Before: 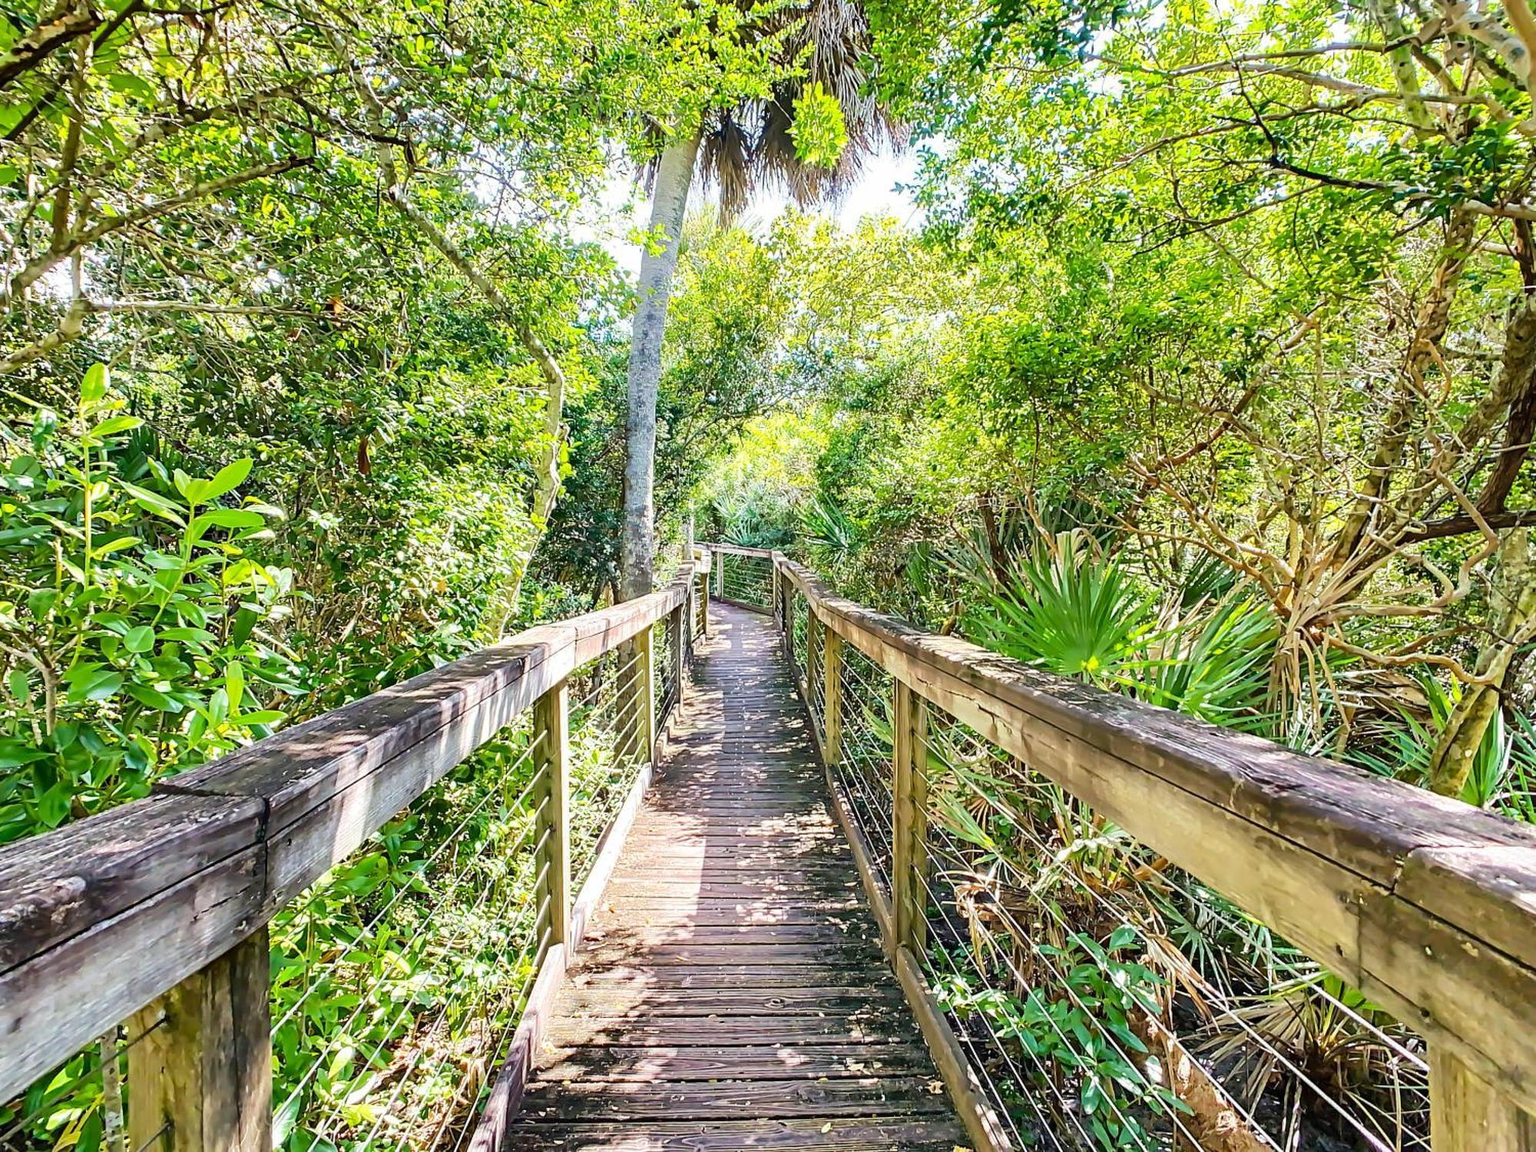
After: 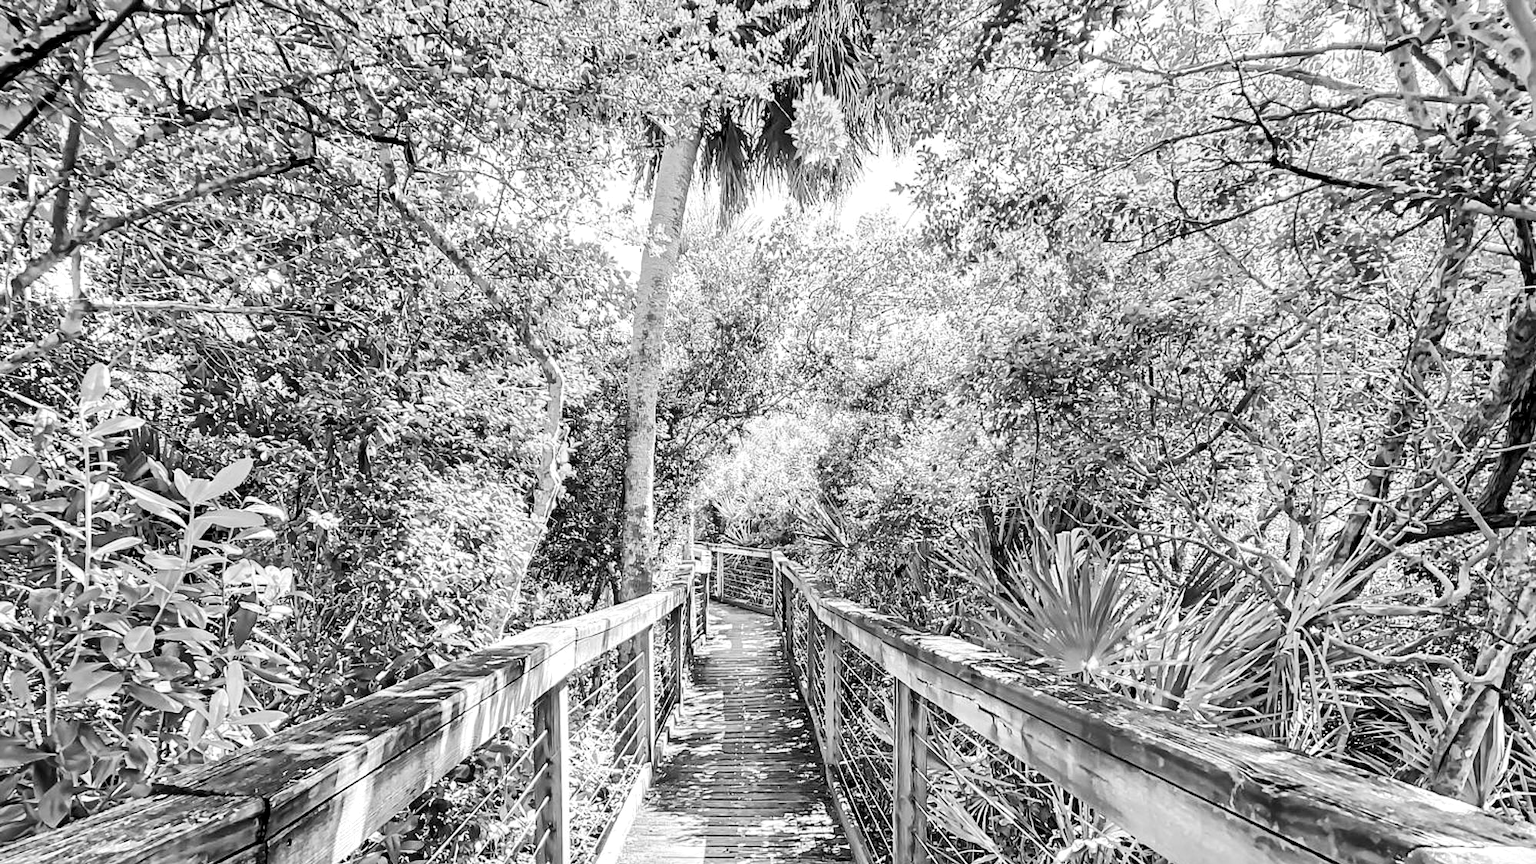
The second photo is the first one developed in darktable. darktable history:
tone curve: curves: ch0 [(0, 0.013) (0.054, 0.018) (0.205, 0.191) (0.289, 0.292) (0.39, 0.424) (0.493, 0.551) (0.666, 0.743) (0.795, 0.841) (1, 0.998)]; ch1 [(0, 0) (0.385, 0.343) (0.439, 0.415) (0.494, 0.495) (0.501, 0.501) (0.51, 0.509) (0.54, 0.552) (0.586, 0.614) (0.66, 0.706) (0.783, 0.804) (1, 1)]; ch2 [(0, 0) (0.32, 0.281) (0.403, 0.399) (0.441, 0.428) (0.47, 0.469) (0.498, 0.496) (0.524, 0.538) (0.566, 0.579) (0.633, 0.665) (0.7, 0.711) (1, 1)], color space Lab, independent channels, preserve colors none
crop: bottom 24.967%
local contrast: mode bilateral grid, contrast 20, coarseness 20, detail 150%, midtone range 0.2
monochrome: on, module defaults
